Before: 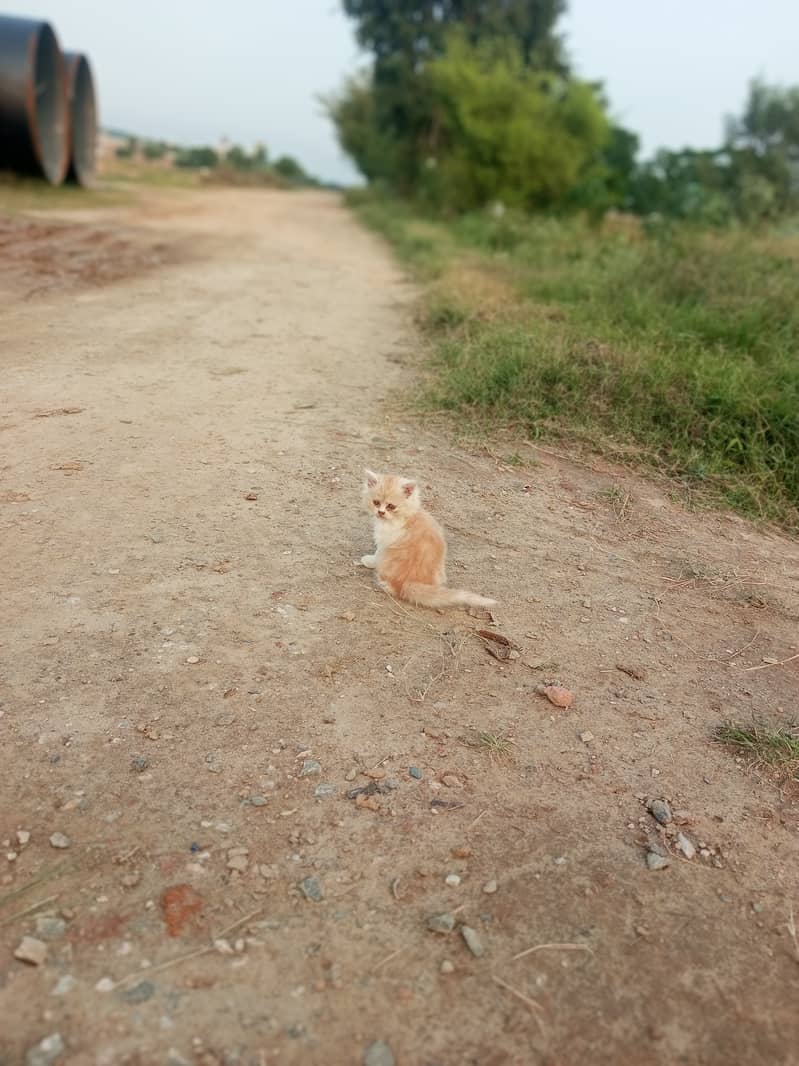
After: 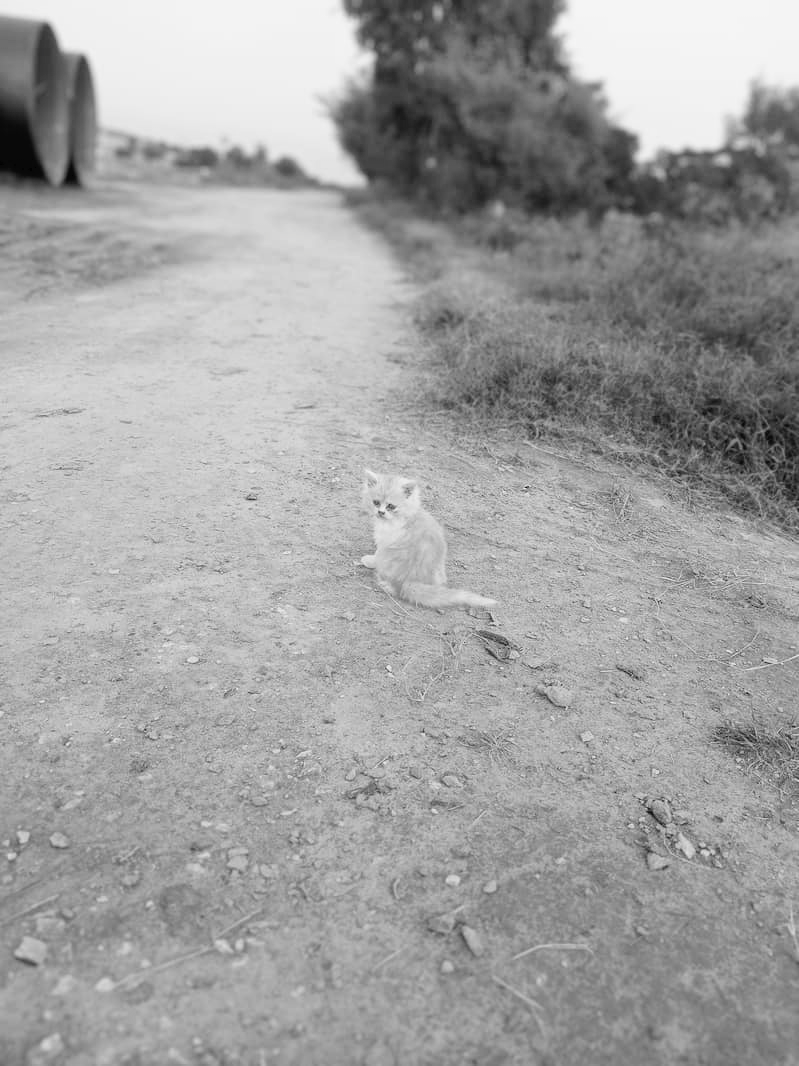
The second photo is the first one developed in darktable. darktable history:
tone curve: curves: ch0 [(0, 0) (0.003, 0.022) (0.011, 0.025) (0.025, 0.032) (0.044, 0.055) (0.069, 0.089) (0.1, 0.133) (0.136, 0.18) (0.177, 0.231) (0.224, 0.291) (0.277, 0.35) (0.335, 0.42) (0.399, 0.496) (0.468, 0.561) (0.543, 0.632) (0.623, 0.706) (0.709, 0.783) (0.801, 0.865) (0.898, 0.947) (1, 1)], preserve colors none
color look up table: target L [92.35, 85.27, 88.47, 85.98, 86.34, 74.78, 77.71, 48.04, 64.74, 55.15, 51.62, 37.82, 40.73, 23.07, 11.59, 8.923, 200.09, 78.43, 76.61, 69.98, 68.12, 58.64, 69.98, 46.97, 51.22, 50.83, 40.18, 36.85, 24.42, 90.94, 72.21, 84.56, 79.88, 67.74, 79.88, 69.24, 62.46, 41.96, 39.9, 35.16, 13.23, 16.11, 92.35, 89.88, 82.41, 63.6, 61.7, 26.8, 23.97], target a [-0.003, -0.001, 0 ×5, -0.001, 0 ×10, -0.001, 0, 0, -0.001, 0, 0.001, 0, 0, 0.001, 0, 0, -0.003, -0.001, -0.001, 0 ×4, -0.001, 0 ×5, -0.003, 0 ×6], target b [0.024, 0.023, 0.001, 0.001, 0.001, 0.002, 0.001, 0.018, 0.002 ×4, -0.002, 0.002, -0.001, -0.001, 0, 0.001, 0.022, 0.002, 0.002, 0.019, 0.002, -0.003, 0.002, 0.002, -0.002, -0.002, 0.001, 0.025, 0.021, 0.002, 0.001, 0.002, 0.001, 0.002 ×4, -0.002, 0.001, -0.001, 0.024, 0.001, 0.001, 0.002, 0.002, -0.002, 0.002], num patches 49
